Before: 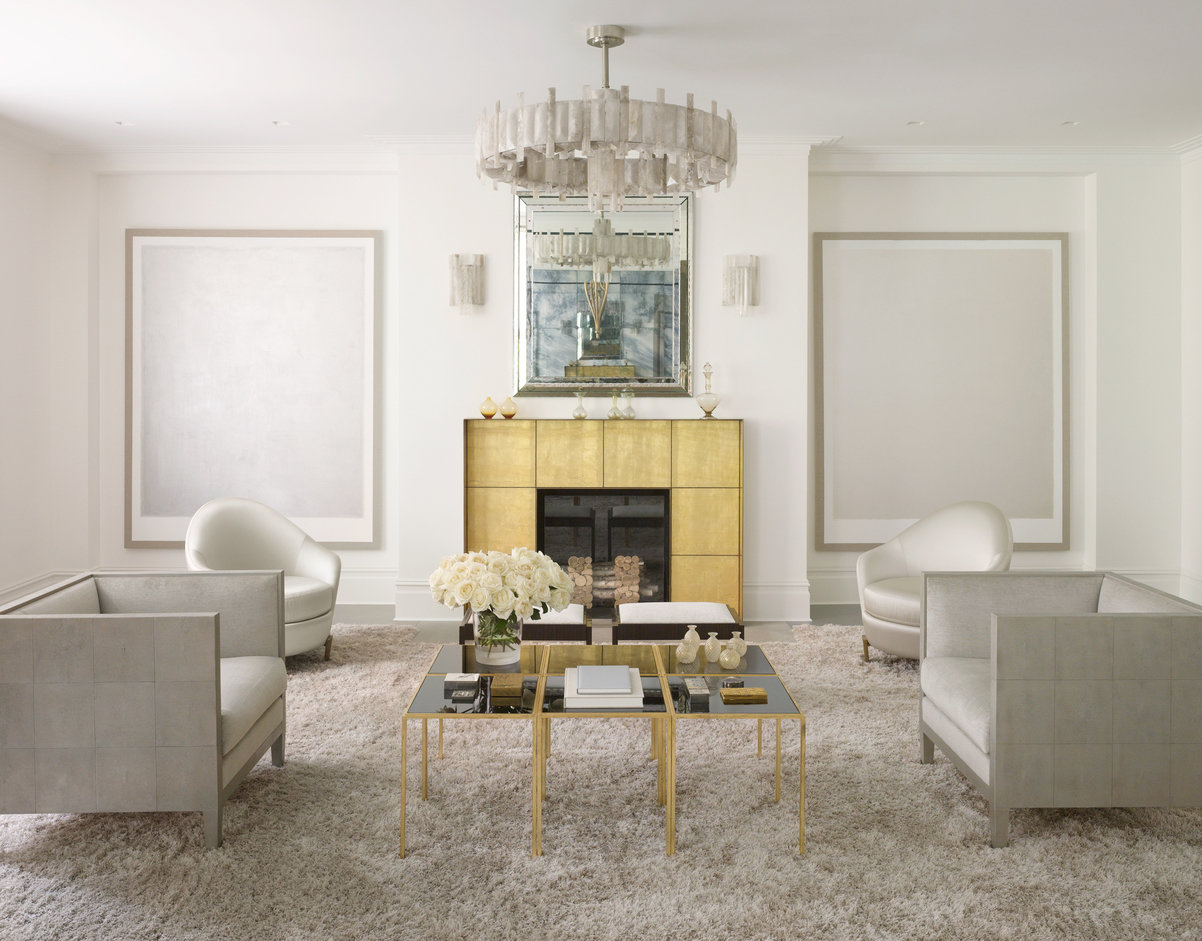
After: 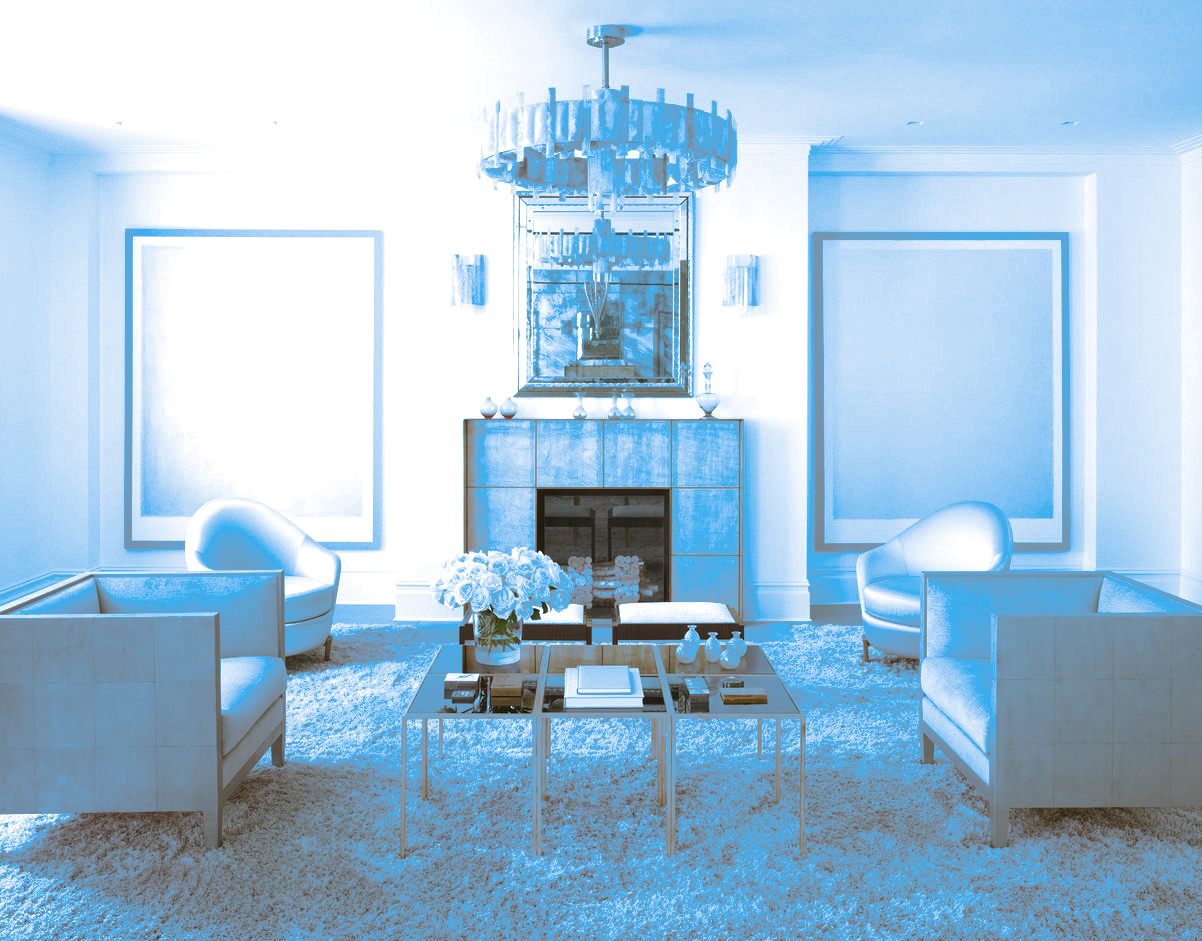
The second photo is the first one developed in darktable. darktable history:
exposure: black level correction 0.001, exposure 0.5 EV, compensate exposure bias true, compensate highlight preservation false
split-toning: shadows › hue 220°, shadows › saturation 0.64, highlights › hue 220°, highlights › saturation 0.64, balance 0, compress 5.22%
